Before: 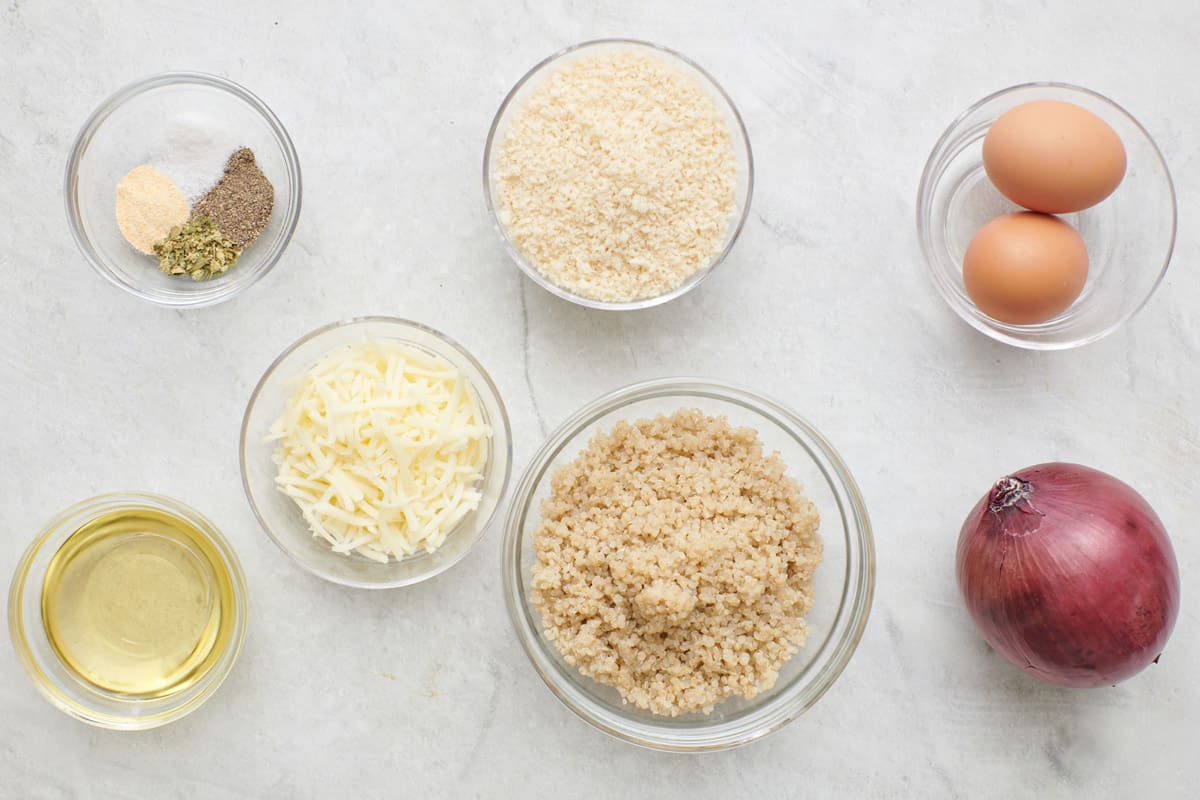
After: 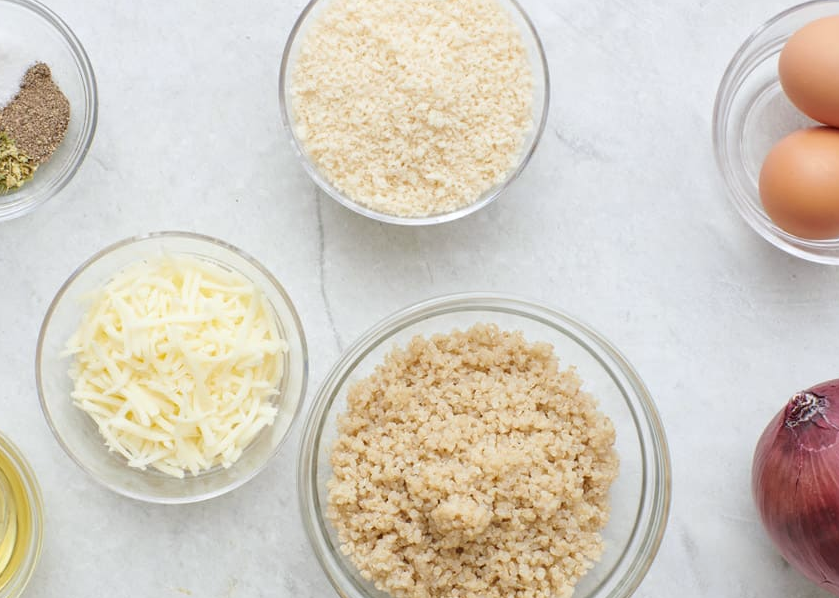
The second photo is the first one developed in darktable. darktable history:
crop and rotate: left 17.046%, top 10.659%, right 12.989%, bottom 14.553%
white balance: red 0.988, blue 1.017
